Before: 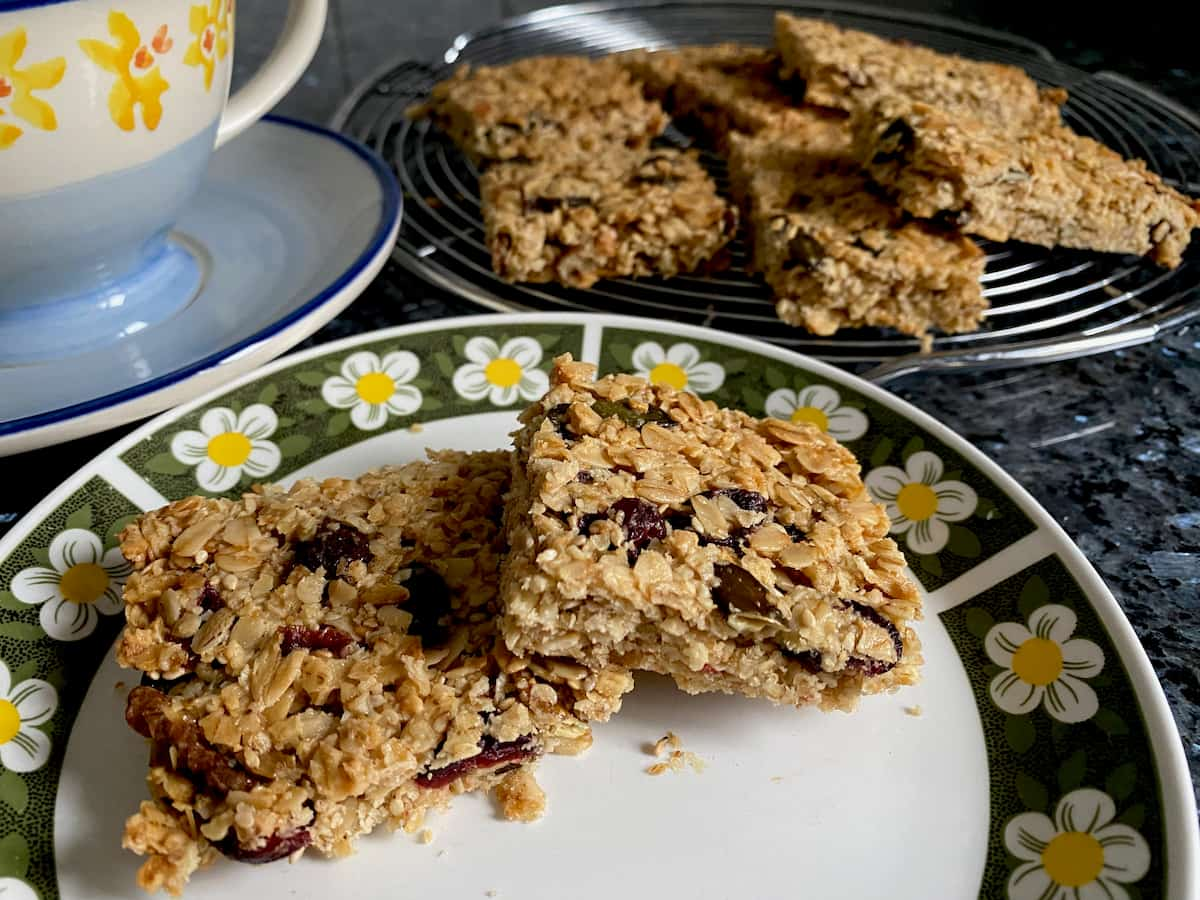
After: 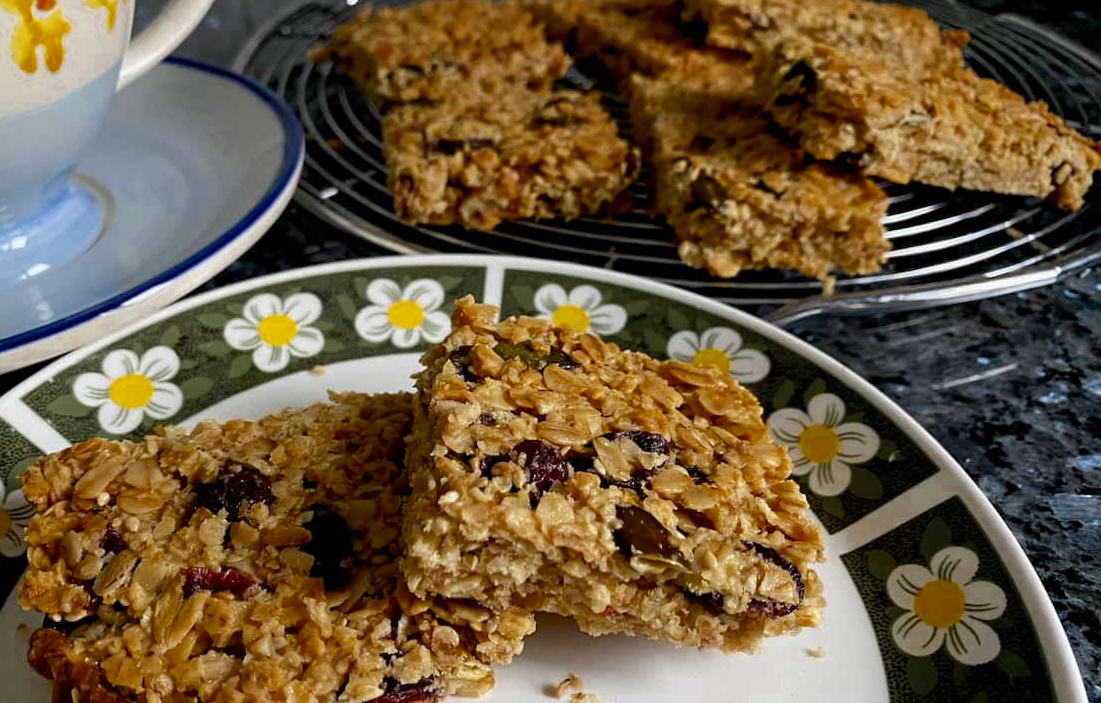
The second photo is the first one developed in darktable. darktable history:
crop: left 8.241%, top 6.553%, bottom 15.31%
color zones: curves: ch0 [(0.11, 0.396) (0.195, 0.36) (0.25, 0.5) (0.303, 0.412) (0.357, 0.544) (0.75, 0.5) (0.967, 0.328)]; ch1 [(0, 0.468) (0.112, 0.512) (0.202, 0.6) (0.25, 0.5) (0.307, 0.352) (0.357, 0.544) (0.75, 0.5) (0.963, 0.524)]
